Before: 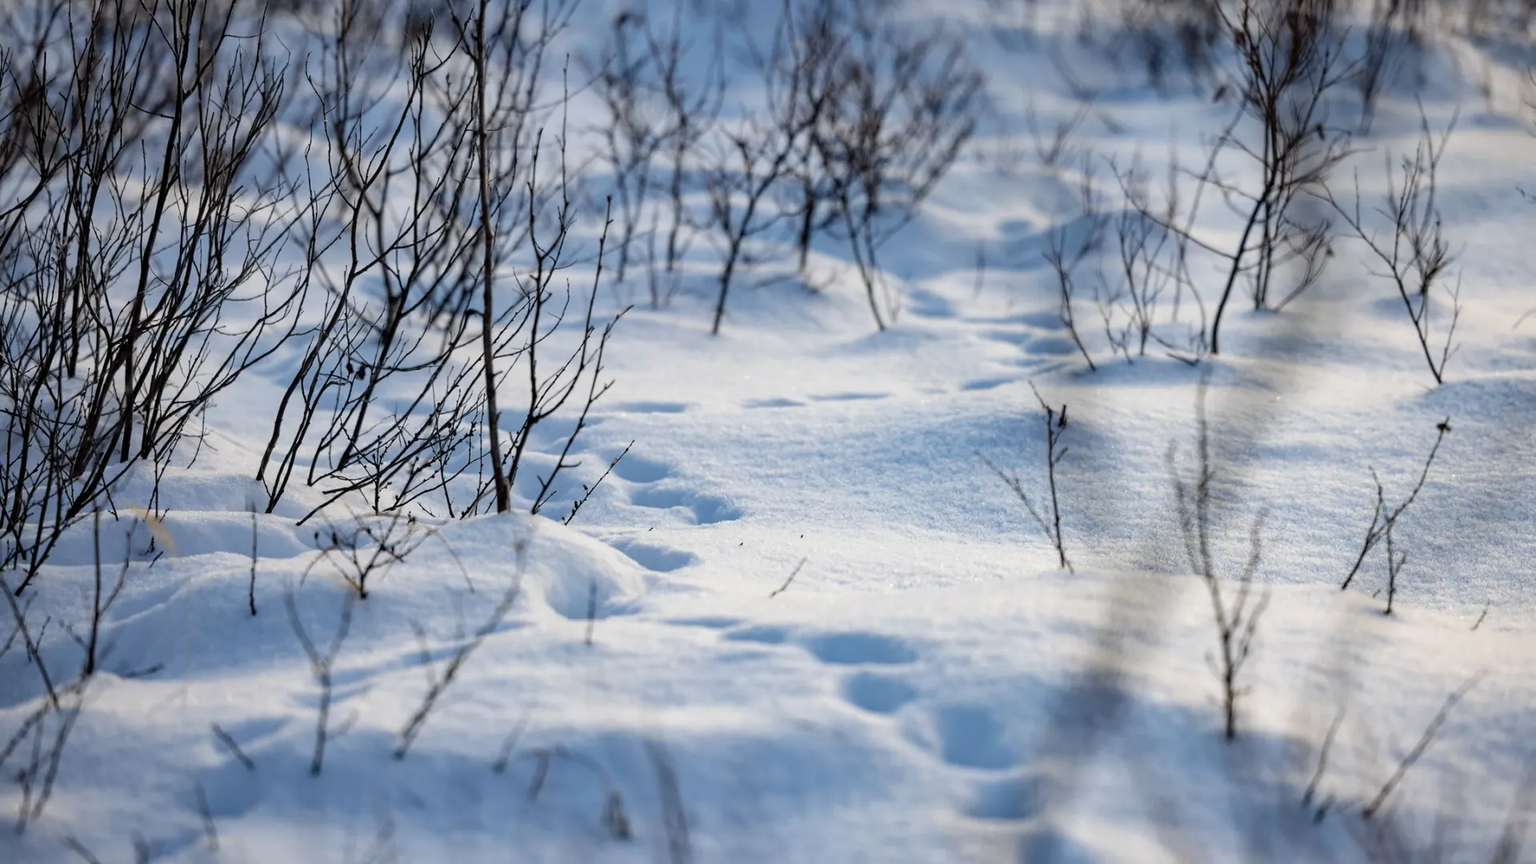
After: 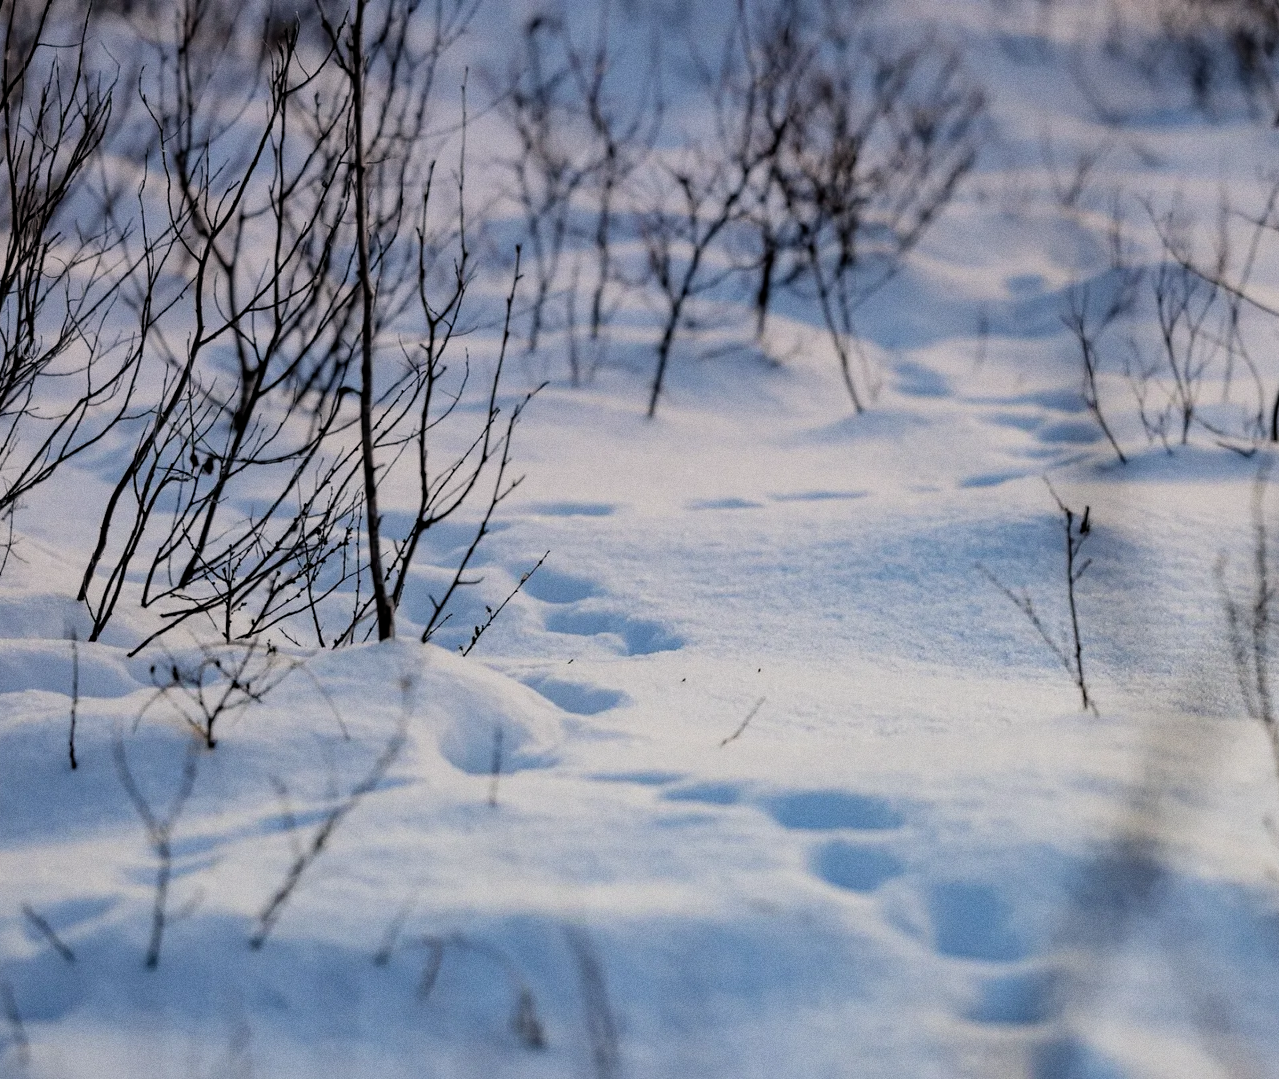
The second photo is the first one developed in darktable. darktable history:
crop and rotate: left 12.673%, right 20.66%
graduated density: density 0.38 EV, hardness 21%, rotation -6.11°, saturation 32%
grain: coarseness 0.09 ISO
filmic rgb: middle gray luminance 18.42%, black relative exposure -9 EV, white relative exposure 3.75 EV, threshold 6 EV, target black luminance 0%, hardness 4.85, latitude 67.35%, contrast 0.955, highlights saturation mix 20%, shadows ↔ highlights balance 21.36%, add noise in highlights 0, preserve chrominance luminance Y, color science v3 (2019), use custom middle-gray values true, iterations of high-quality reconstruction 0, contrast in highlights soft, enable highlight reconstruction true
